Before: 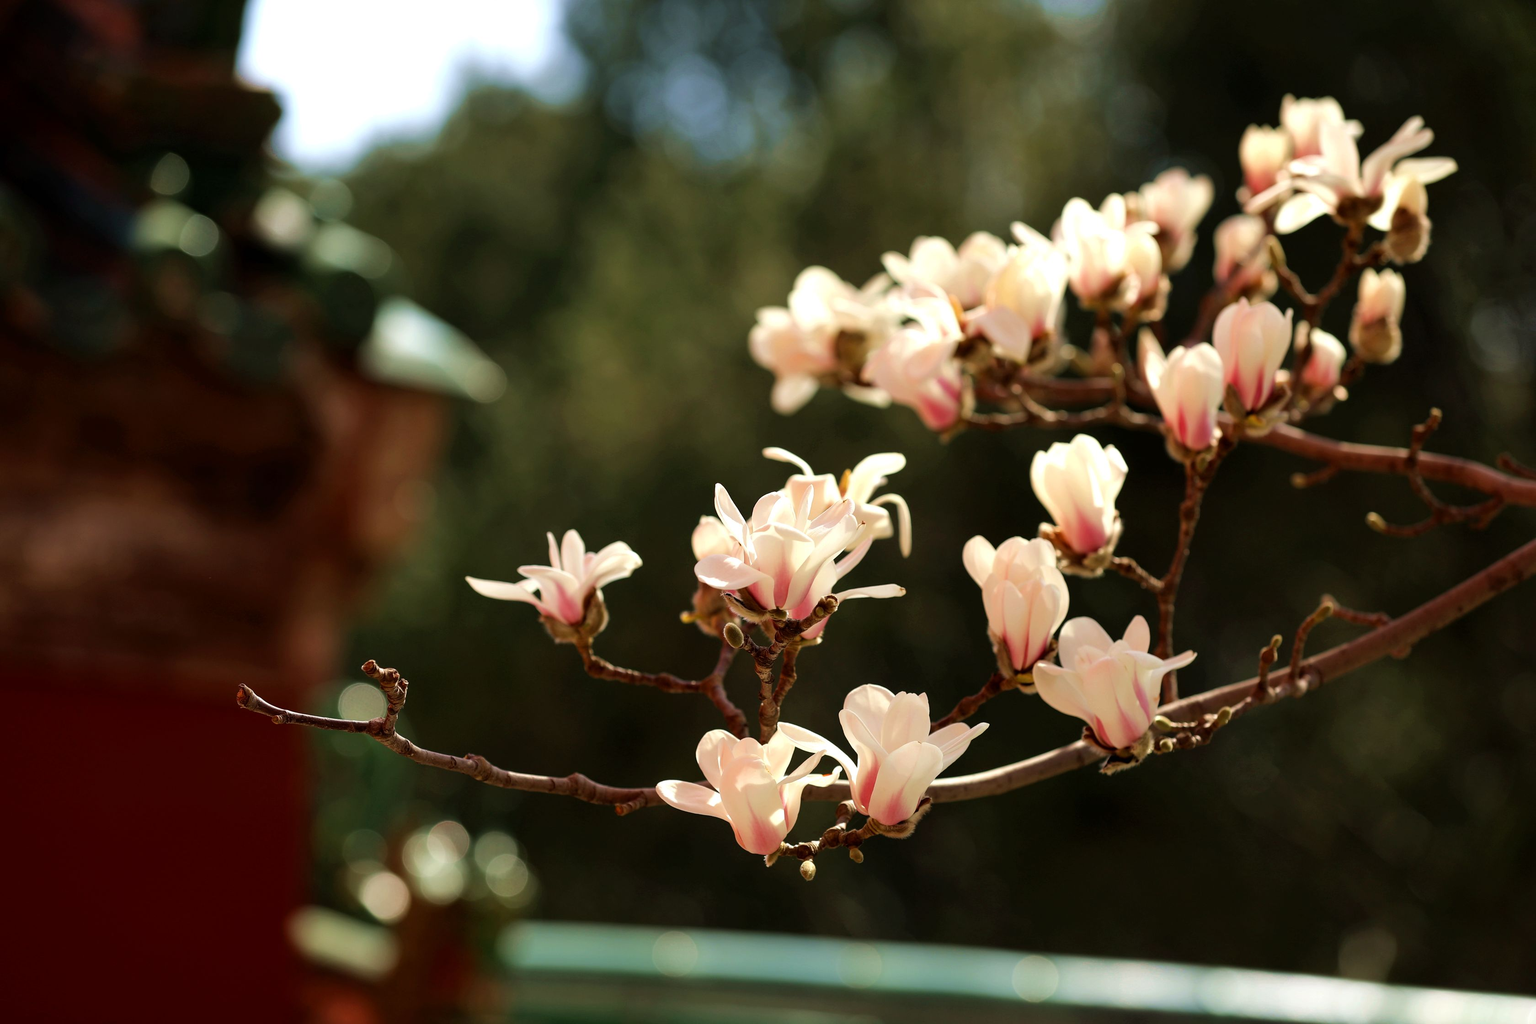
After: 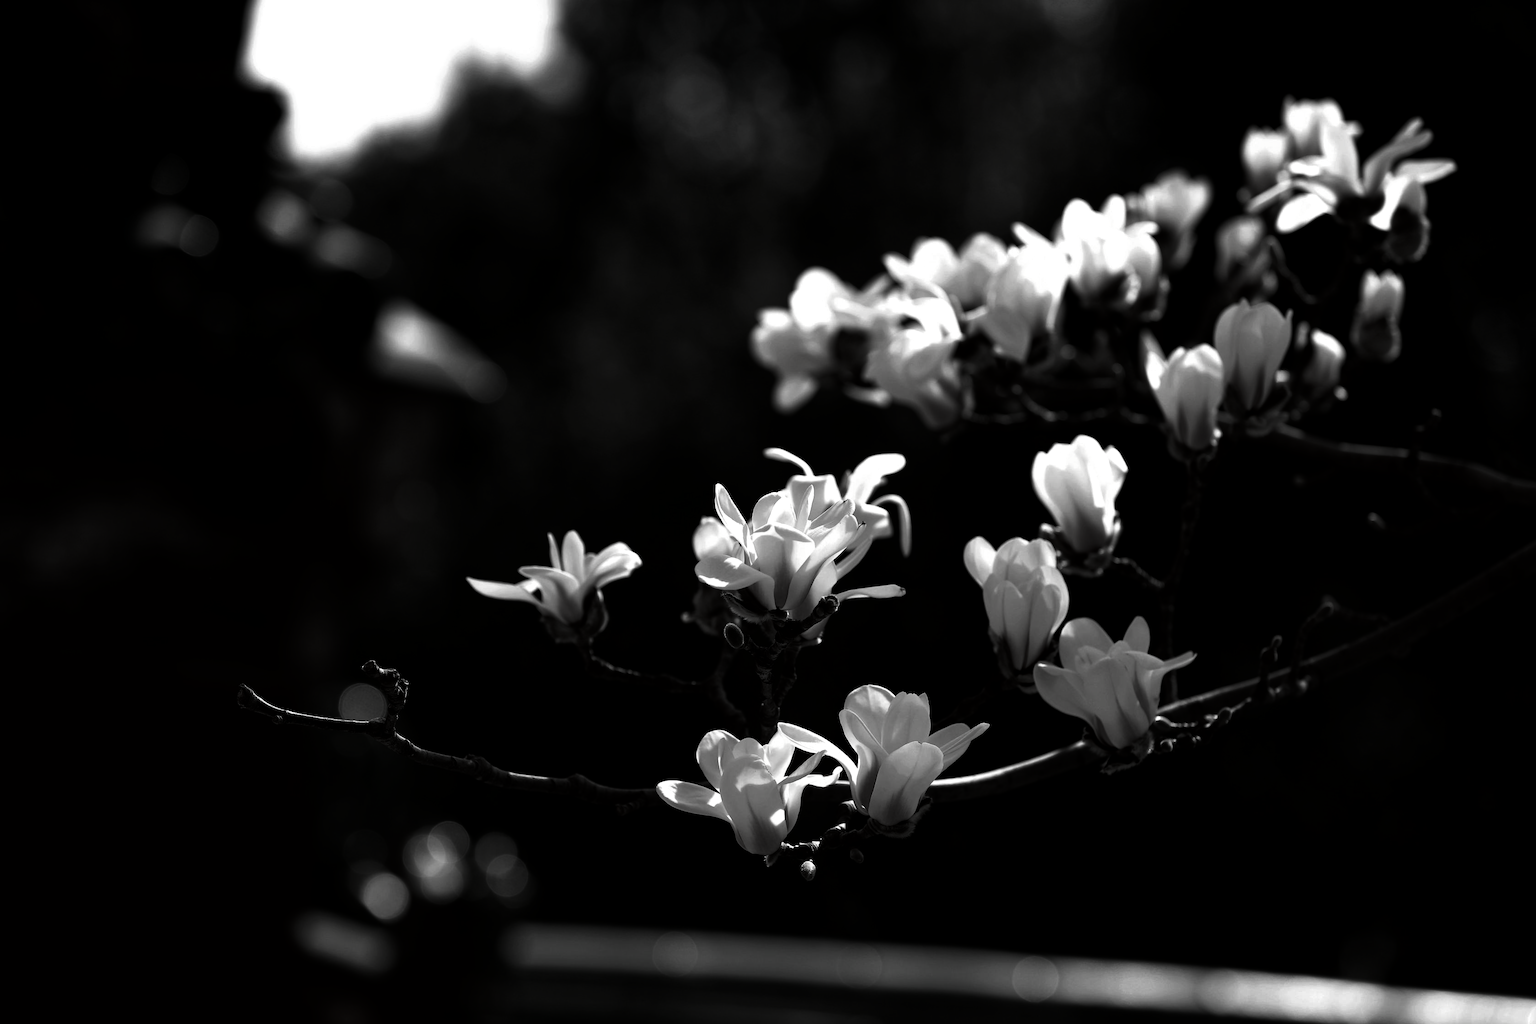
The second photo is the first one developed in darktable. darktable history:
contrast brightness saturation: contrast 0.019, brightness -0.985, saturation -0.987
tone equalizer: edges refinement/feathering 500, mask exposure compensation -1.24 EV, preserve details no
